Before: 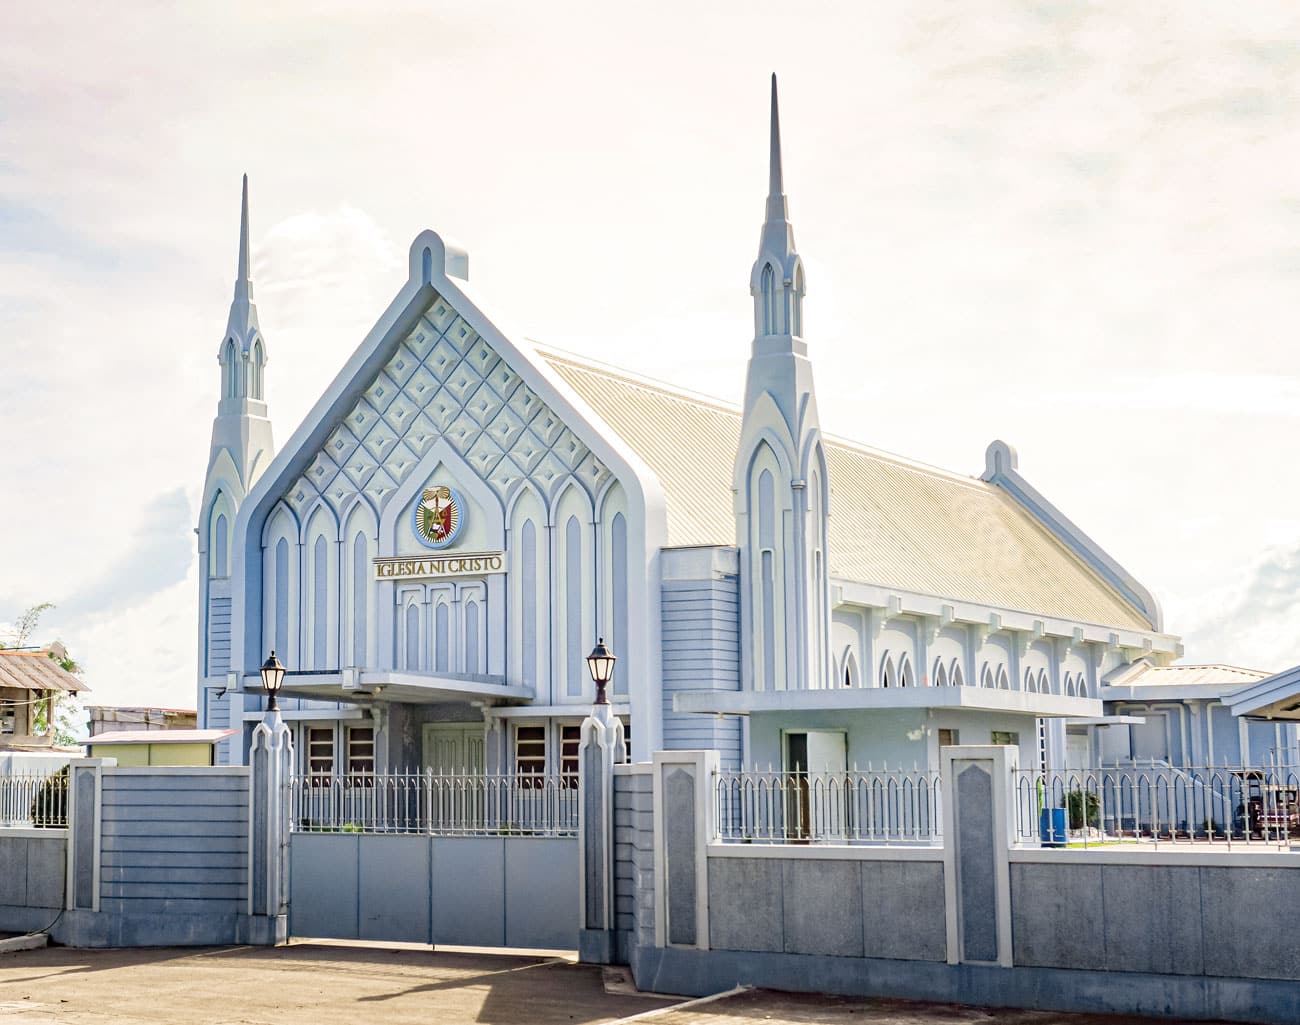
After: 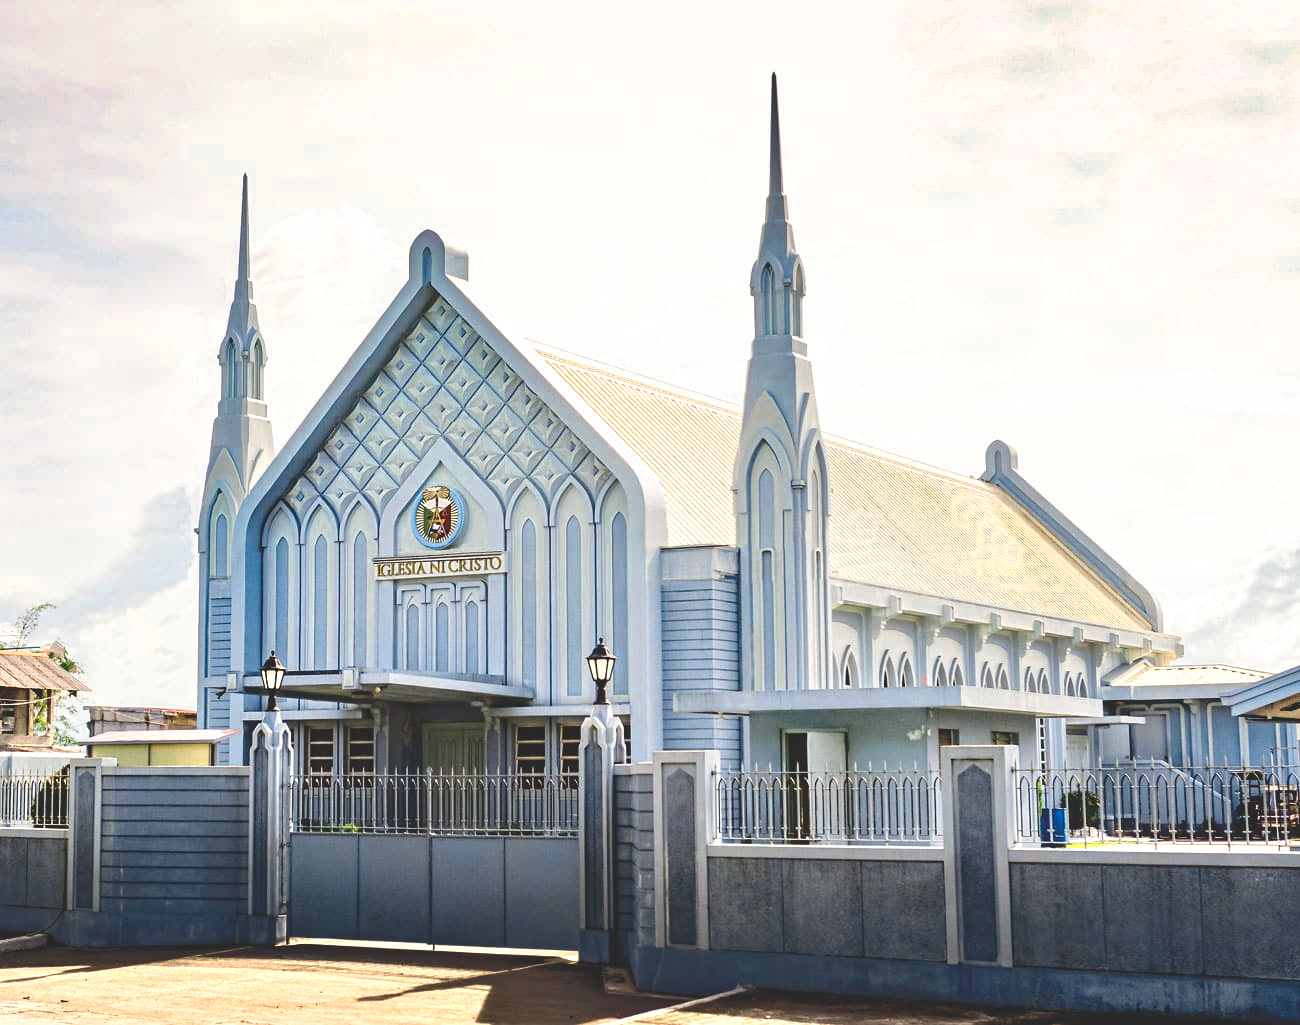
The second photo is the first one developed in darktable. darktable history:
color zones: curves: ch0 [(0.018, 0.548) (0.197, 0.654) (0.425, 0.447) (0.605, 0.658) (0.732, 0.579)]; ch1 [(0.105, 0.531) (0.224, 0.531) (0.386, 0.39) (0.618, 0.456) (0.732, 0.456) (0.956, 0.421)]; ch2 [(0.039, 0.583) (0.215, 0.465) (0.399, 0.544) (0.465, 0.548) (0.614, 0.447) (0.724, 0.43) (0.882, 0.623) (0.956, 0.632)]
tone equalizer: -8 EV -0.528 EV, -7 EV -0.319 EV, -6 EV -0.083 EV, -5 EV 0.413 EV, -4 EV 0.985 EV, -3 EV 0.791 EV, -2 EV -0.01 EV, -1 EV 0.14 EV, +0 EV -0.012 EV, smoothing 1
base curve: curves: ch0 [(0, 0.02) (0.083, 0.036) (1, 1)], preserve colors none
